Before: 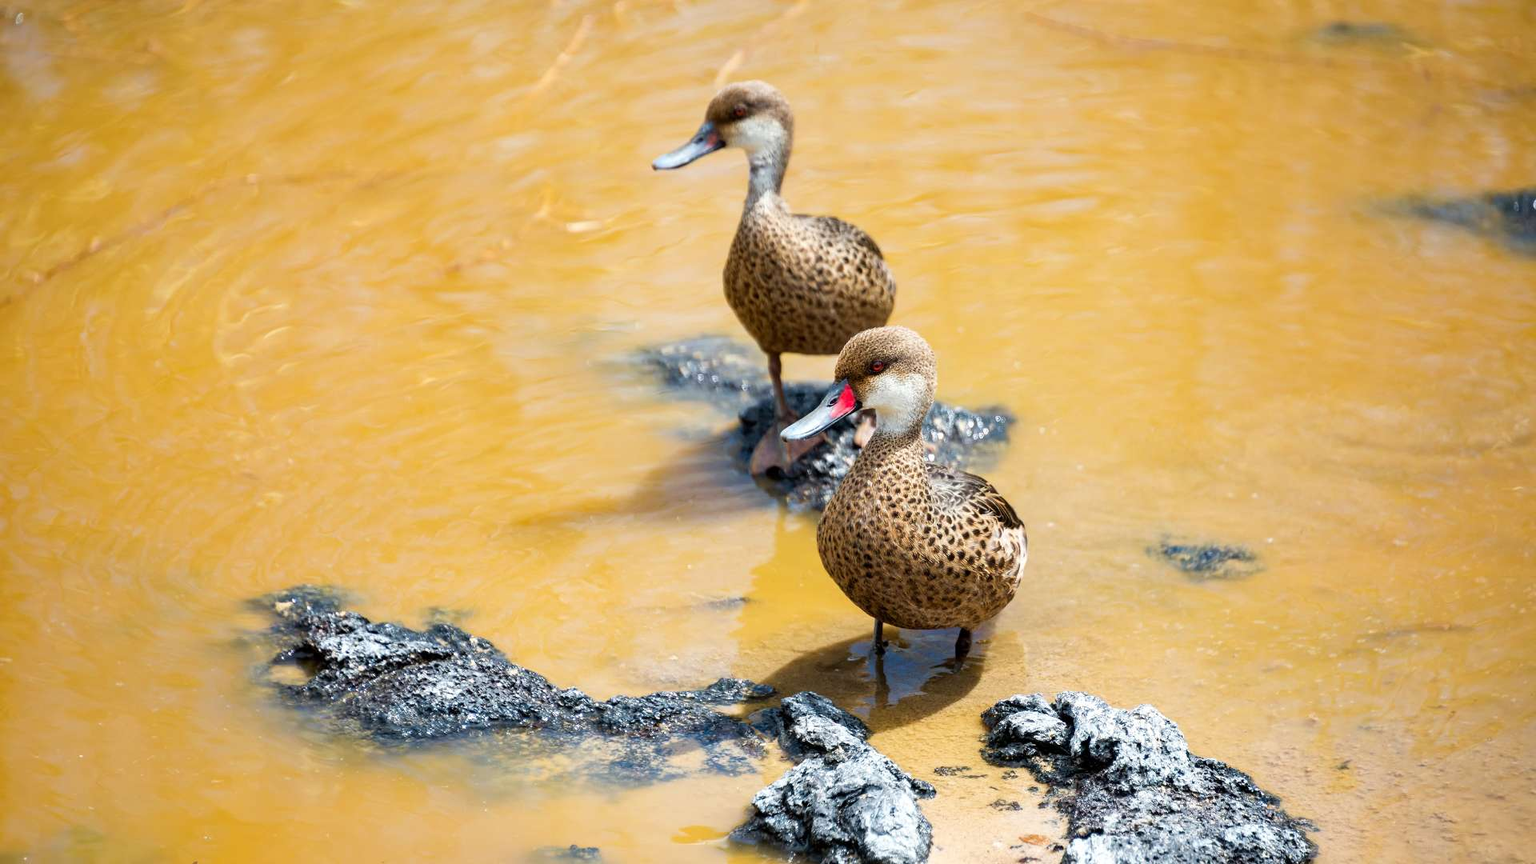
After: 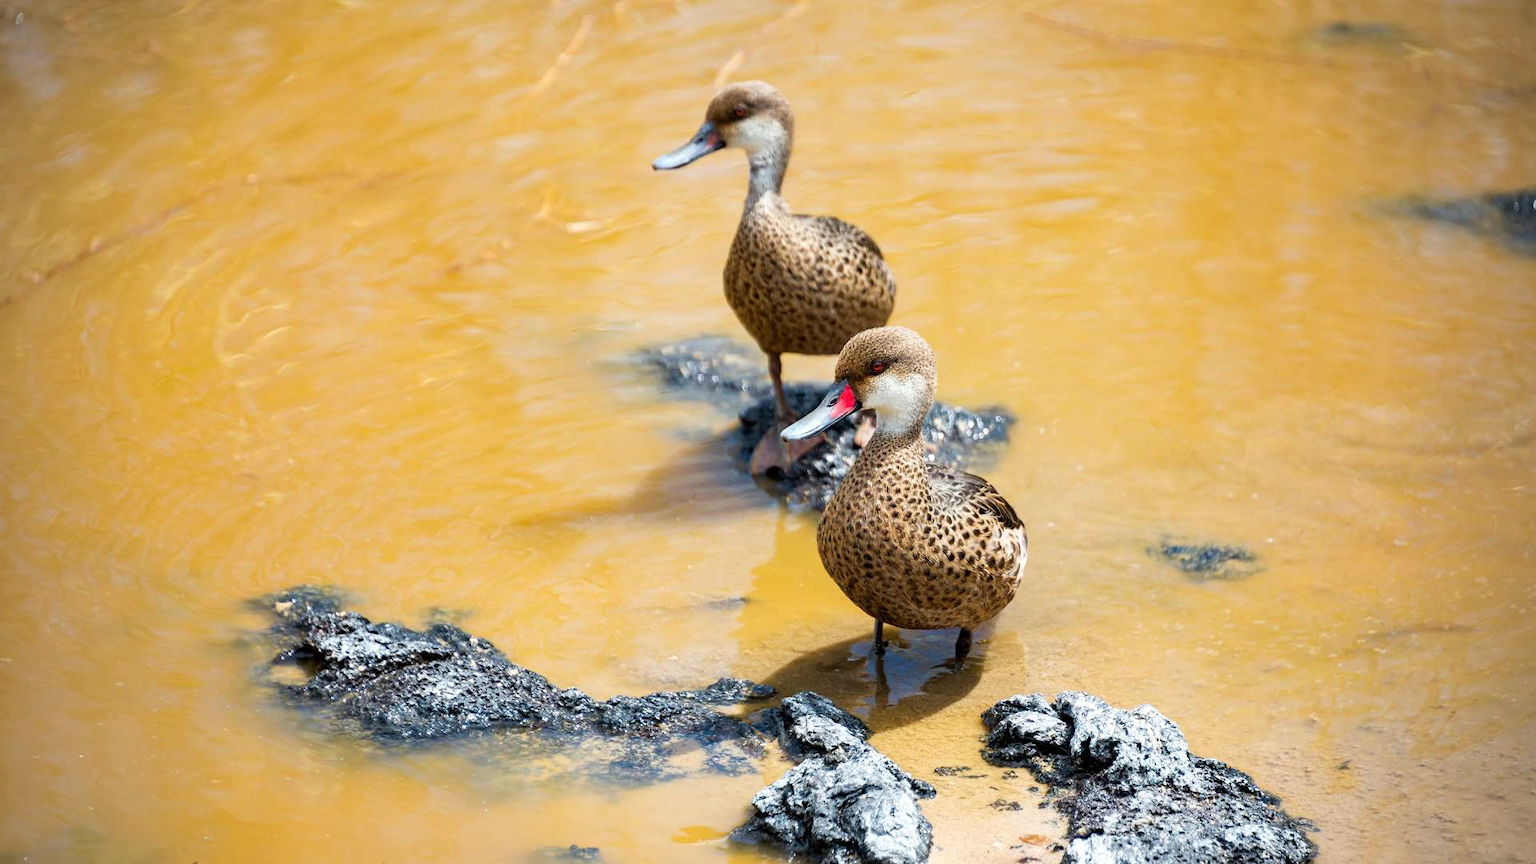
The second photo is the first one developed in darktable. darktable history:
vignetting: fall-off radius 60.63%, unbound false
